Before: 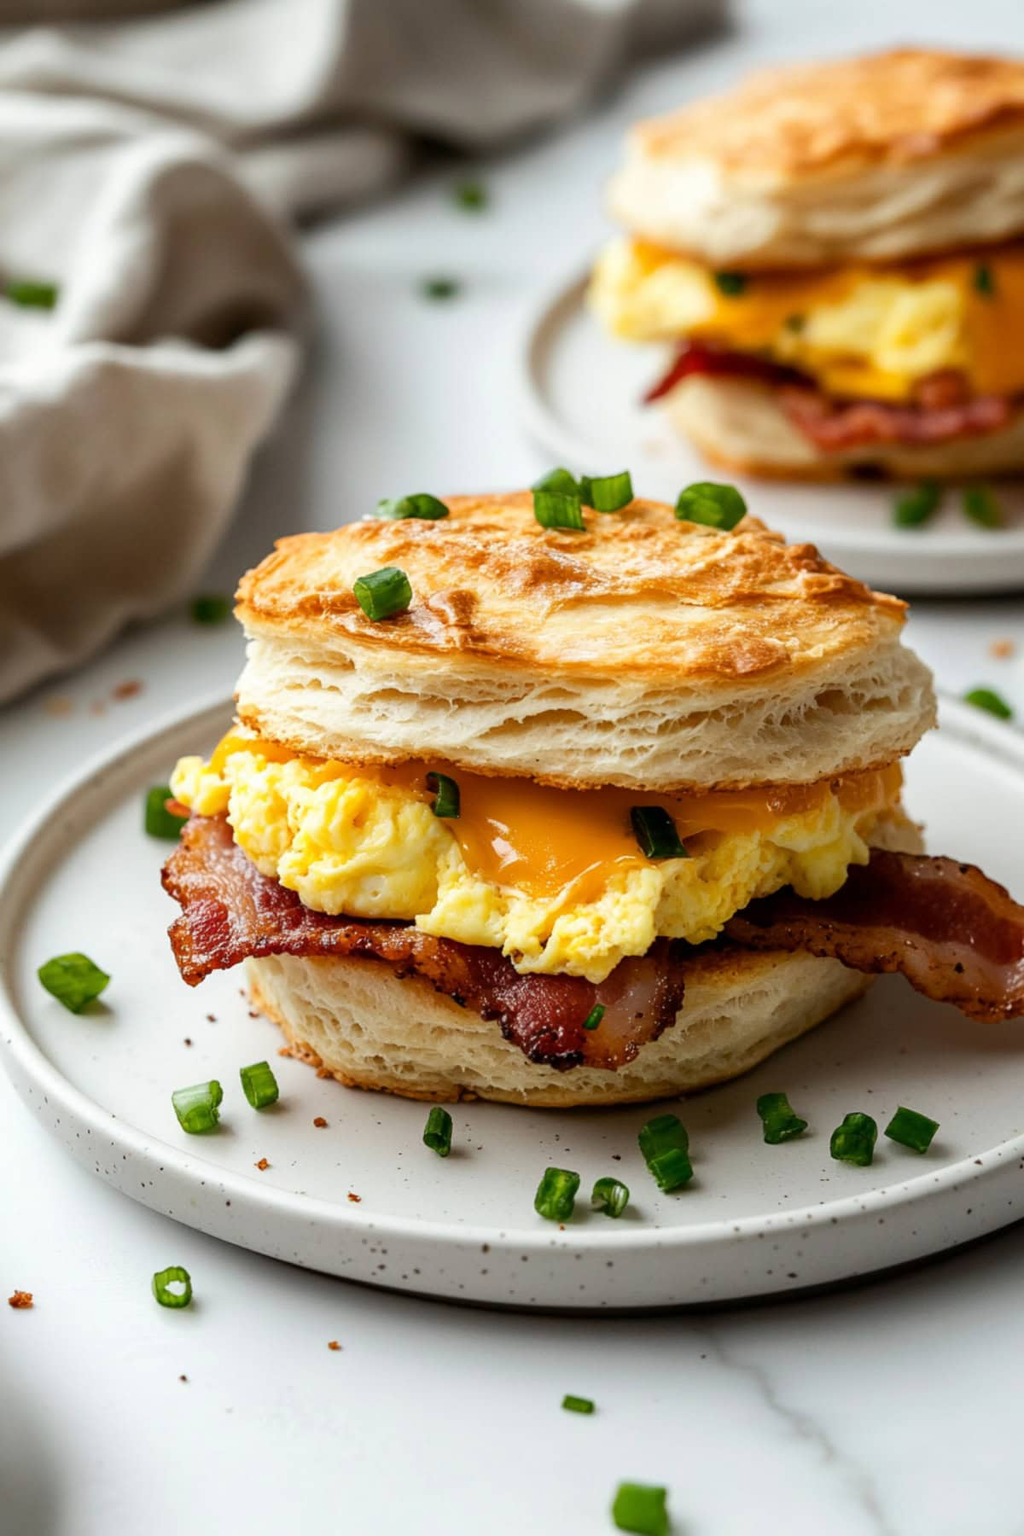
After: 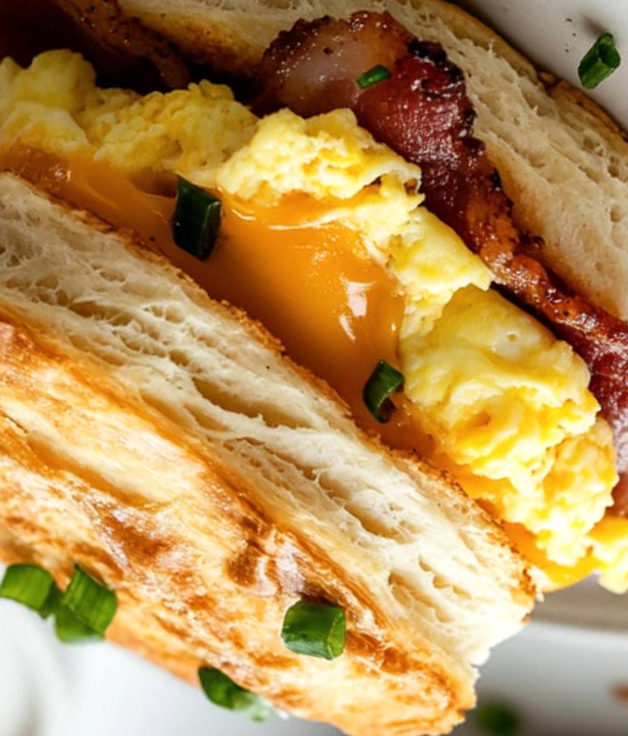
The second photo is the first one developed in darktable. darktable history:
crop and rotate: angle 147.53°, left 9.141%, top 15.592%, right 4.504%, bottom 16.904%
shadows and highlights: shadows -9.2, white point adjustment 1.36, highlights 10.47
